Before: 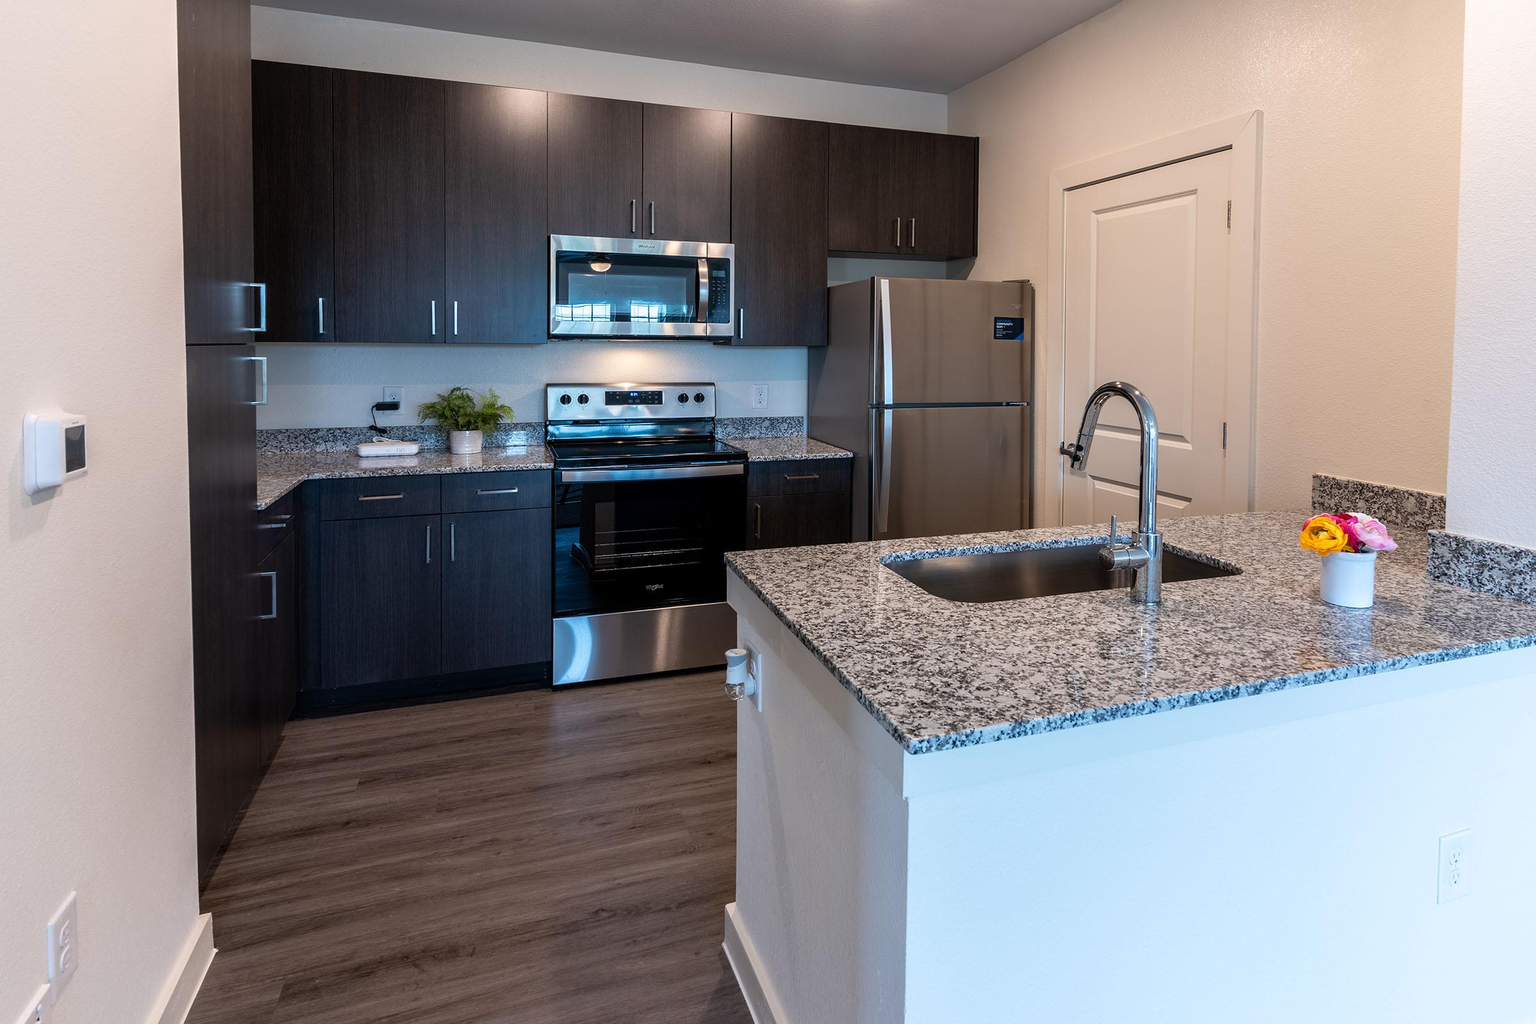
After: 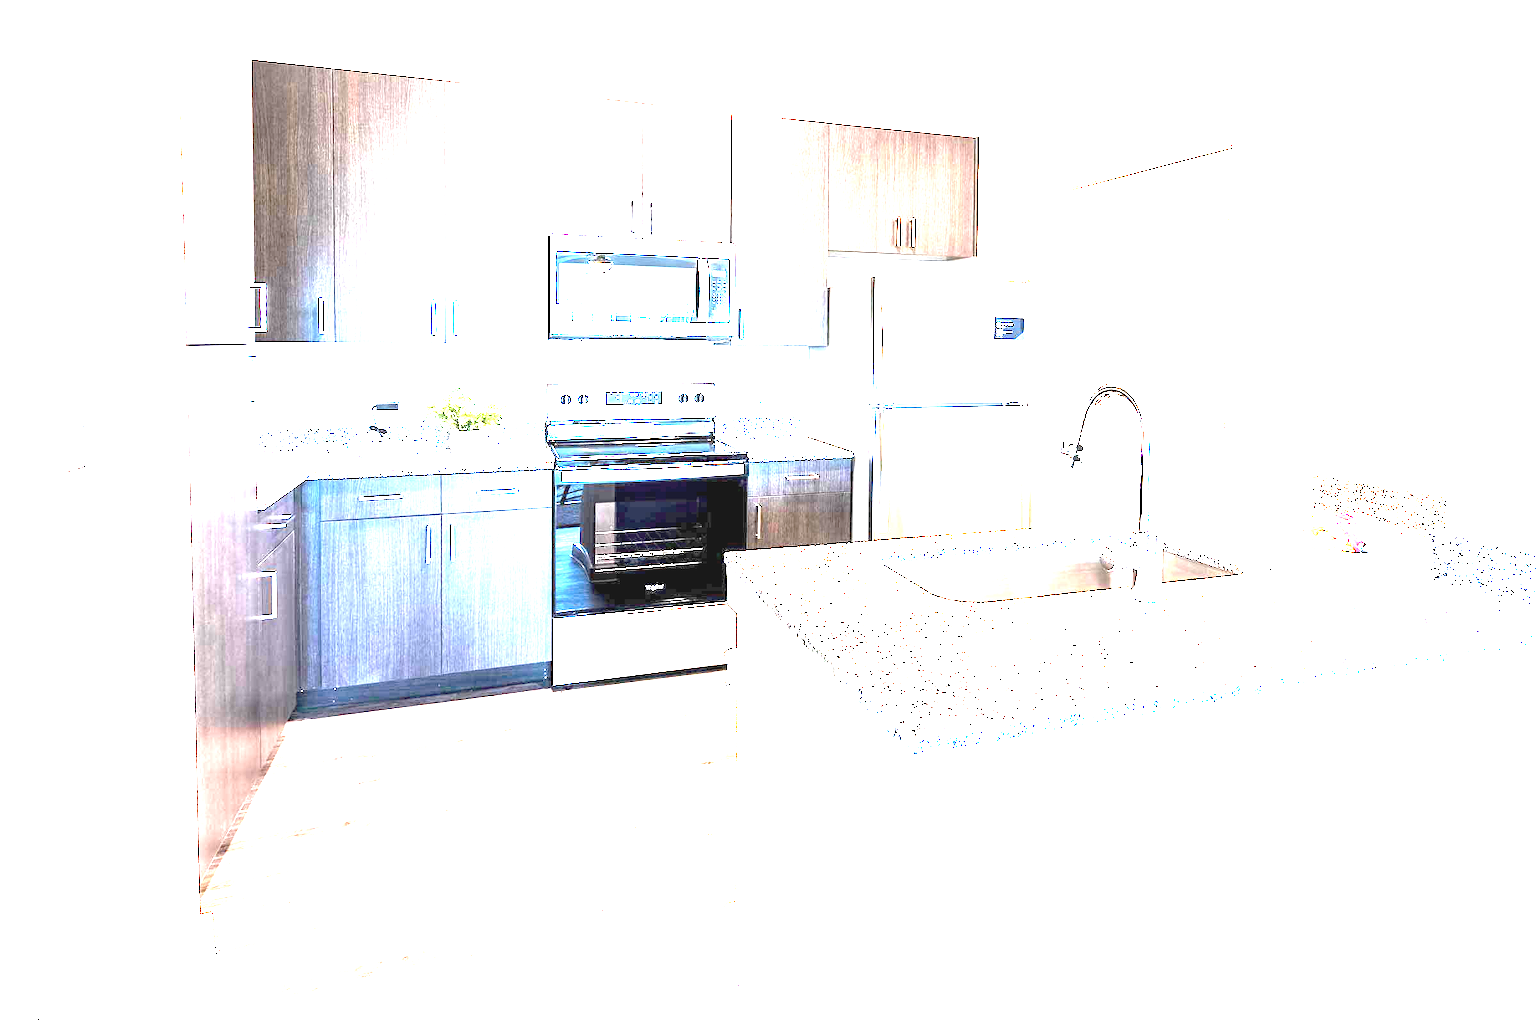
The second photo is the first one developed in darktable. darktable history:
exposure: black level correction 0, exposure 1.75 EV, compensate exposure bias true, compensate highlight preservation false
tone equalizer: -8 EV -0.417 EV, -7 EV -0.389 EV, -6 EV -0.333 EV, -5 EV -0.222 EV, -3 EV 0.222 EV, -2 EV 0.333 EV, -1 EV 0.389 EV, +0 EV 0.417 EV, edges refinement/feathering 500, mask exposure compensation -1.25 EV, preserve details no
contrast brightness saturation: saturation -0.17
